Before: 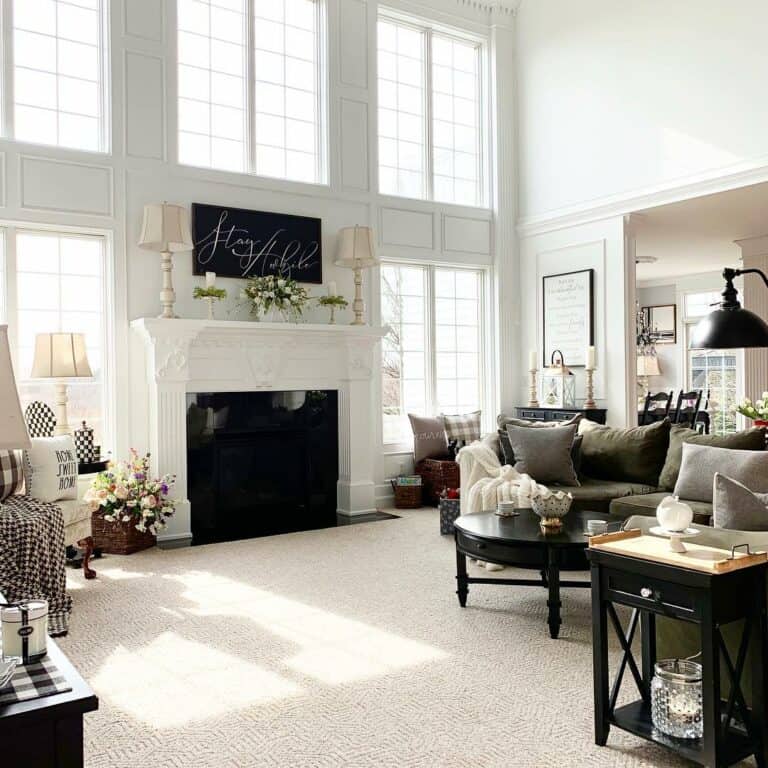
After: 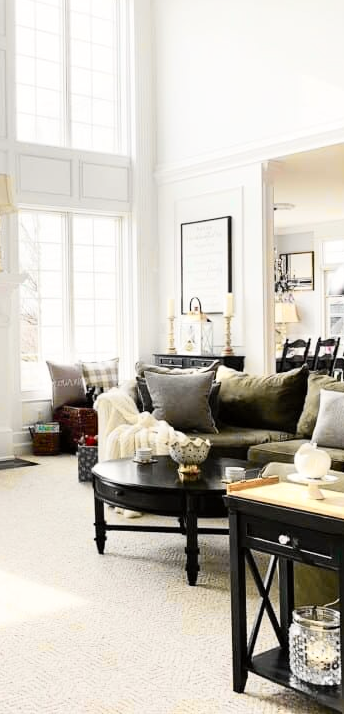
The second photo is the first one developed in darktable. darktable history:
tone curve: curves: ch0 [(0, 0) (0.055, 0.057) (0.258, 0.307) (0.434, 0.543) (0.517, 0.657) (0.745, 0.874) (1, 1)]; ch1 [(0, 0) (0.346, 0.307) (0.418, 0.383) (0.46, 0.439) (0.482, 0.493) (0.502, 0.503) (0.517, 0.514) (0.55, 0.561) (0.588, 0.603) (0.646, 0.688) (1, 1)]; ch2 [(0, 0) (0.346, 0.34) (0.431, 0.45) (0.485, 0.499) (0.5, 0.503) (0.527, 0.525) (0.545, 0.562) (0.679, 0.706) (1, 1)], color space Lab, independent channels, preserve colors none
crop: left 47.158%, top 6.952%, right 8.026%
